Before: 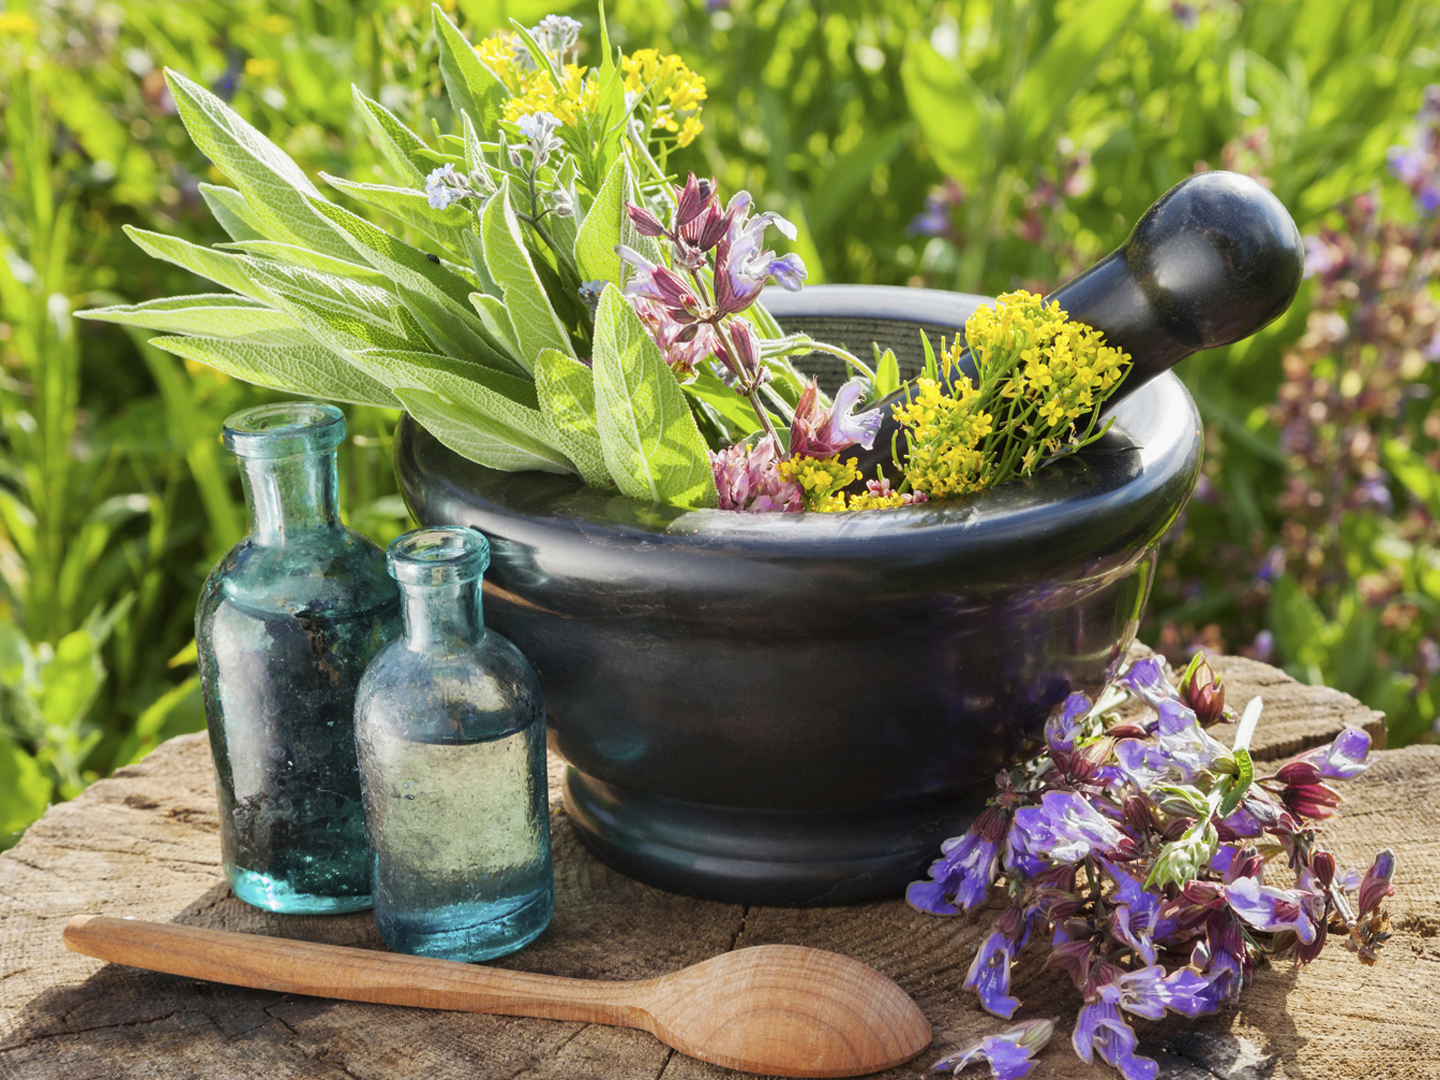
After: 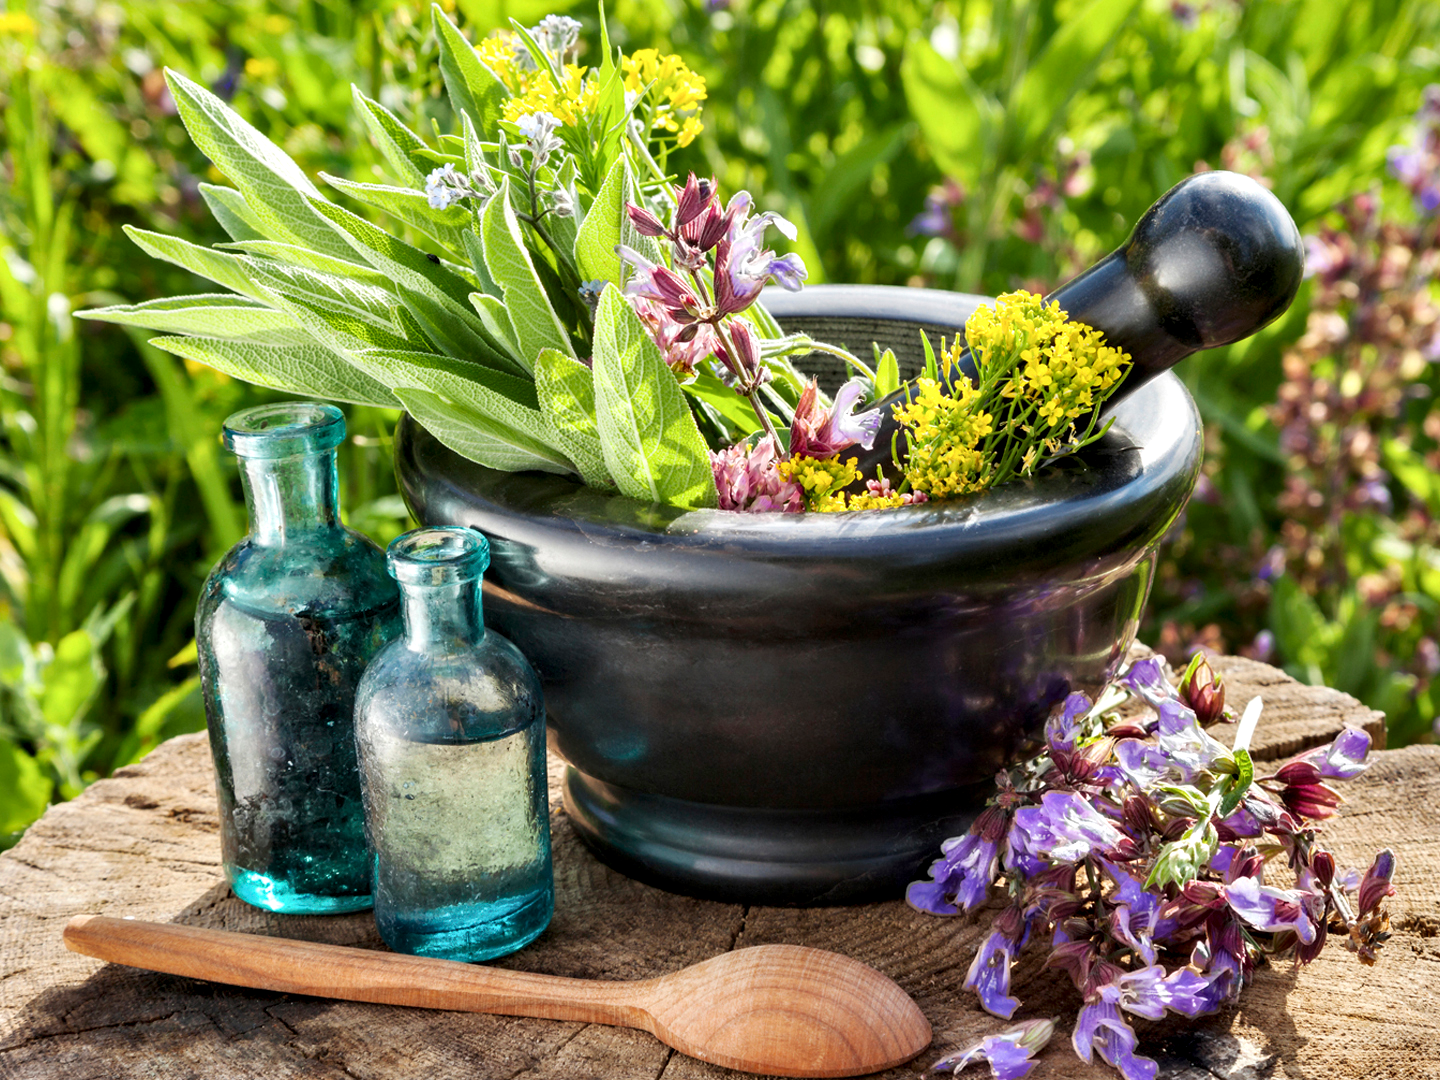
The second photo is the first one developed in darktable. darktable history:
contrast equalizer: octaves 7, y [[0.586, 0.584, 0.576, 0.565, 0.552, 0.539], [0.5 ×6], [0.97, 0.959, 0.919, 0.859, 0.789, 0.717], [0 ×6], [0 ×6]]
